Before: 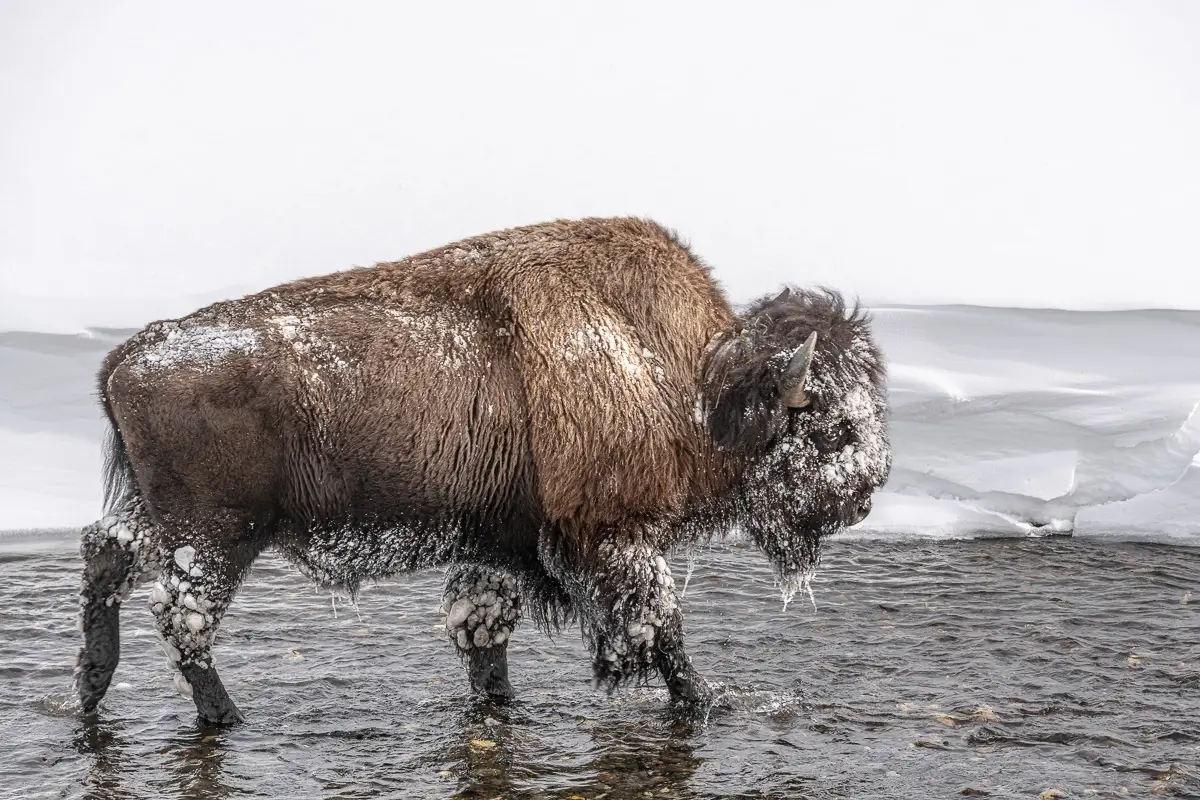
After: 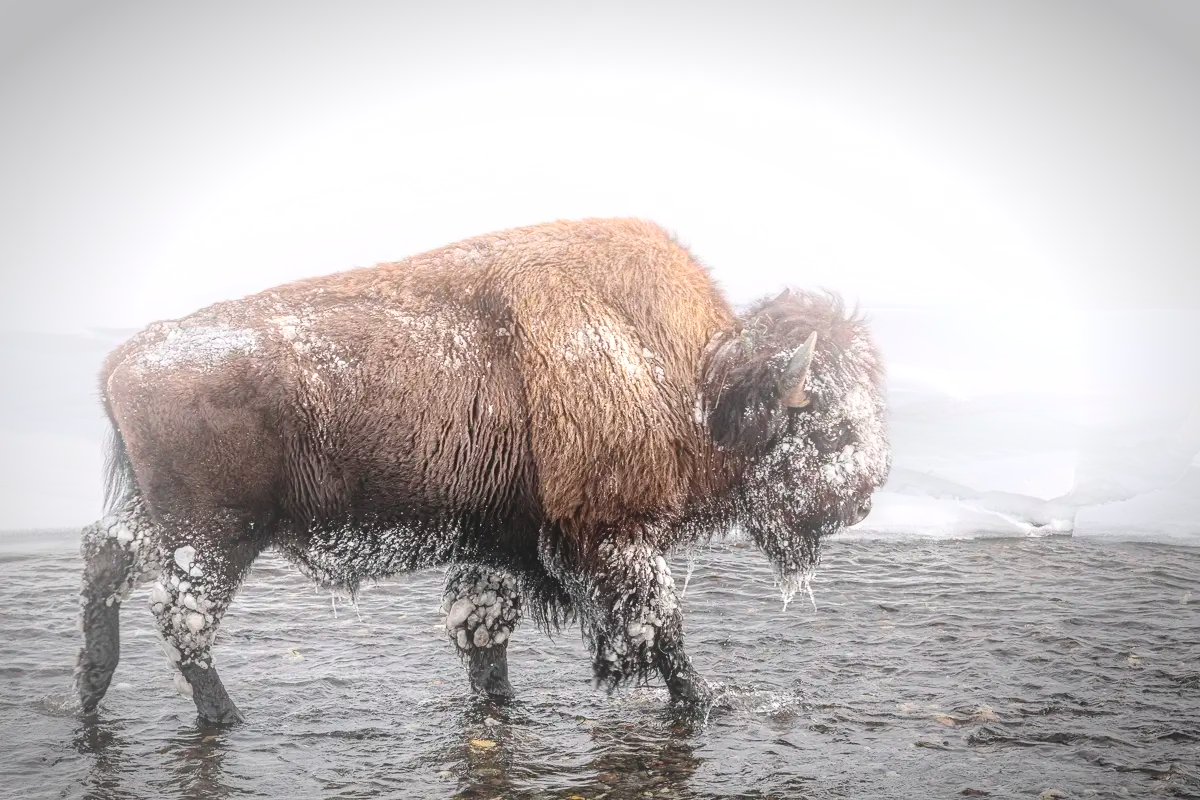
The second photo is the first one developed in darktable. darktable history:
bloom: threshold 82.5%, strength 16.25%
exposure: exposure 0.127 EV, compensate highlight preservation false
vignetting: automatic ratio true
tone curve: curves: ch0 [(0, 0.003) (0.117, 0.101) (0.257, 0.246) (0.408, 0.432) (0.611, 0.653) (0.824, 0.846) (1, 1)]; ch1 [(0, 0) (0.227, 0.197) (0.405, 0.421) (0.501, 0.501) (0.522, 0.53) (0.563, 0.572) (0.589, 0.611) (0.699, 0.709) (0.976, 0.992)]; ch2 [(0, 0) (0.208, 0.176) (0.377, 0.38) (0.5, 0.5) (0.537, 0.534) (0.571, 0.576) (0.681, 0.746) (1, 1)], color space Lab, independent channels, preserve colors none
